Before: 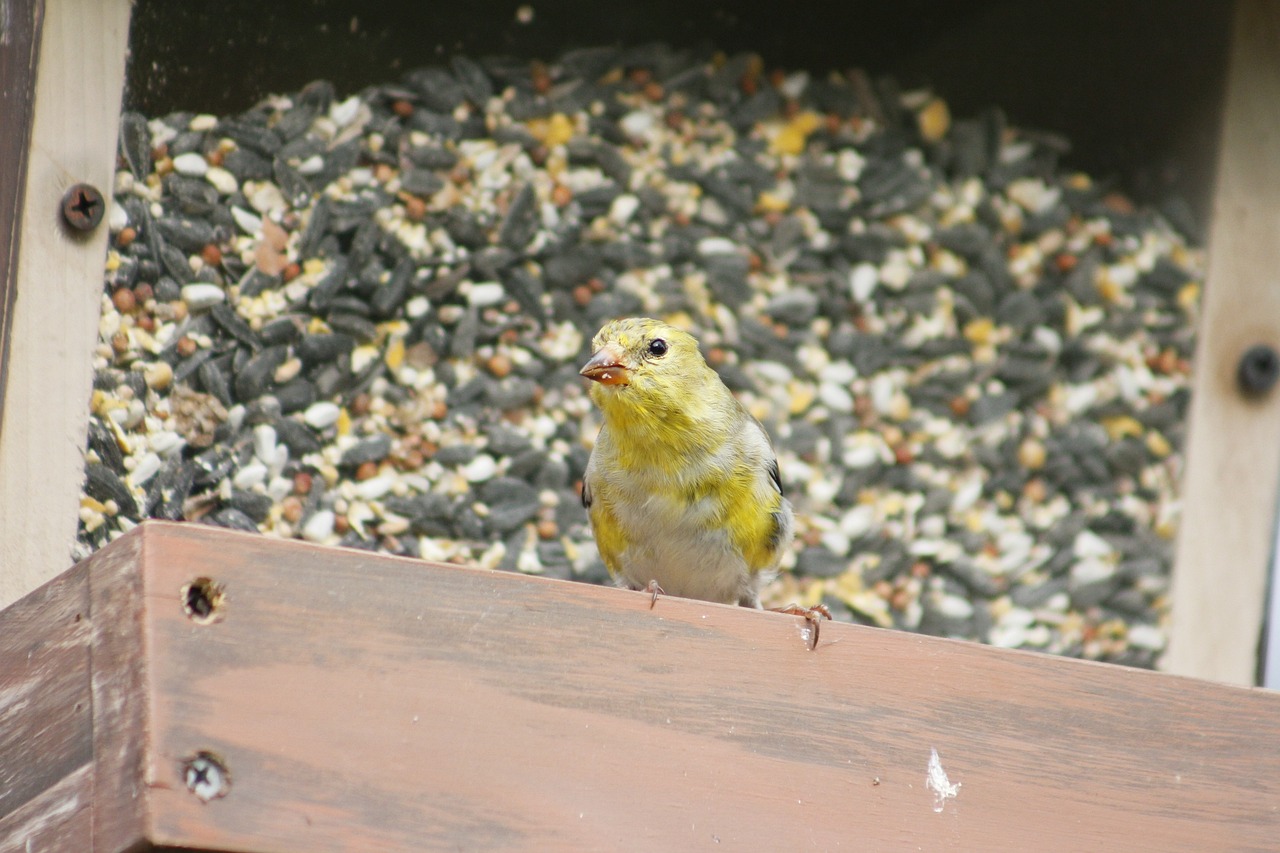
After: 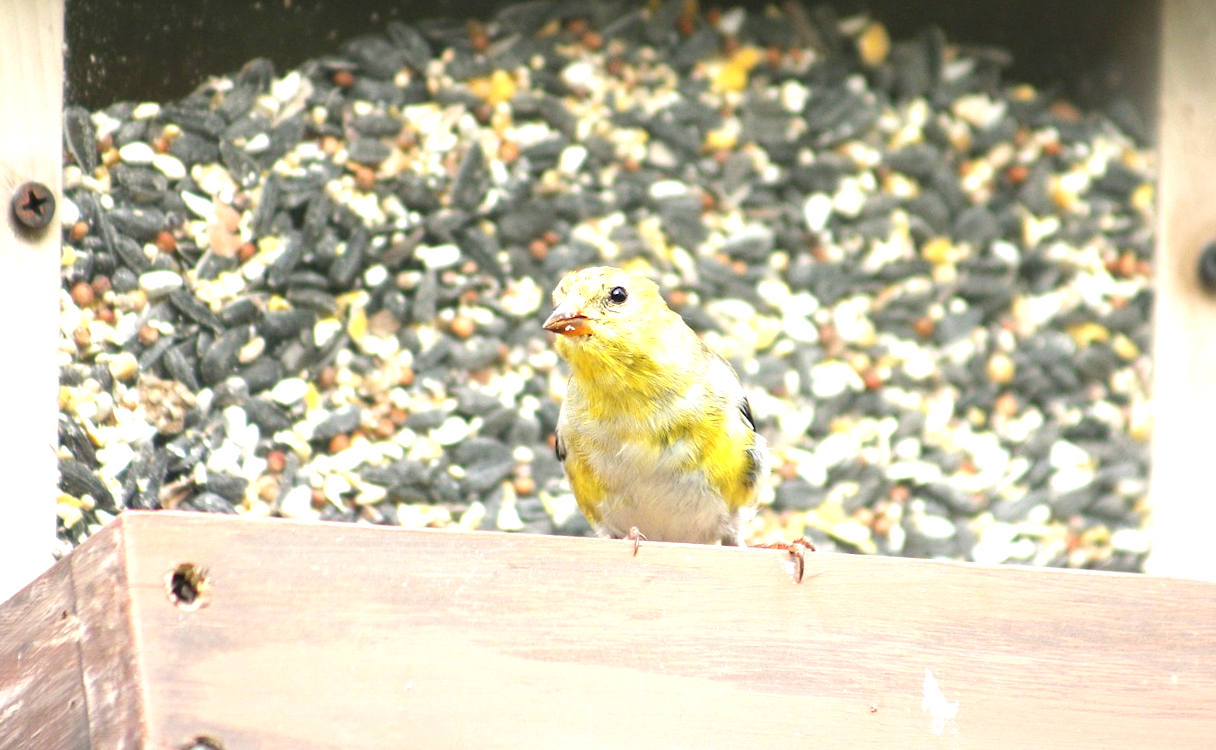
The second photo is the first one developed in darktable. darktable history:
exposure: black level correction 0, exposure 1.1 EV, compensate exposure bias true, compensate highlight preservation false
rotate and perspective: rotation -5°, crop left 0.05, crop right 0.952, crop top 0.11, crop bottom 0.89
